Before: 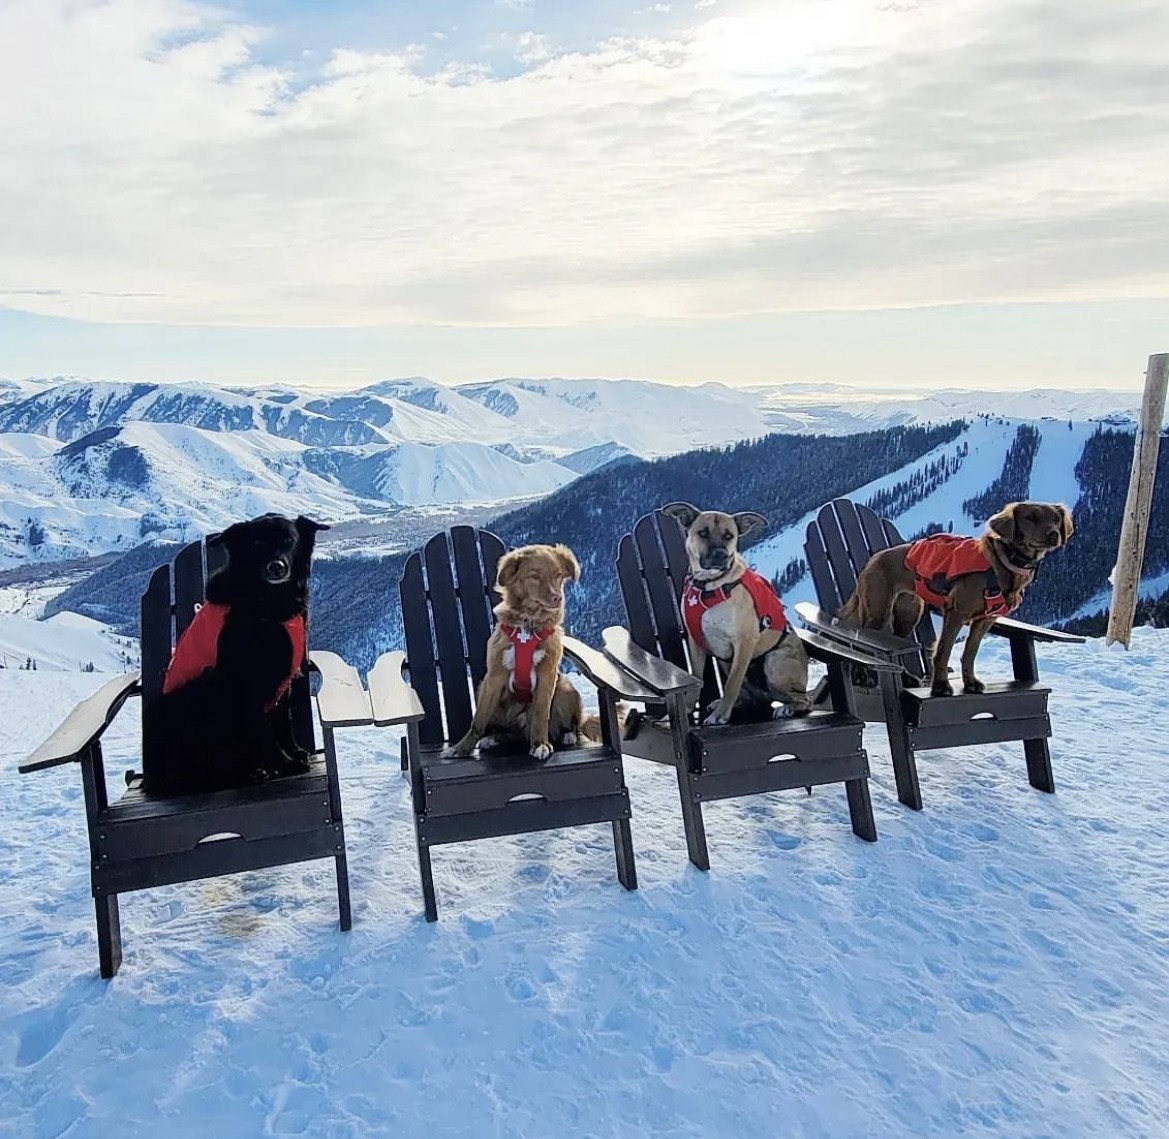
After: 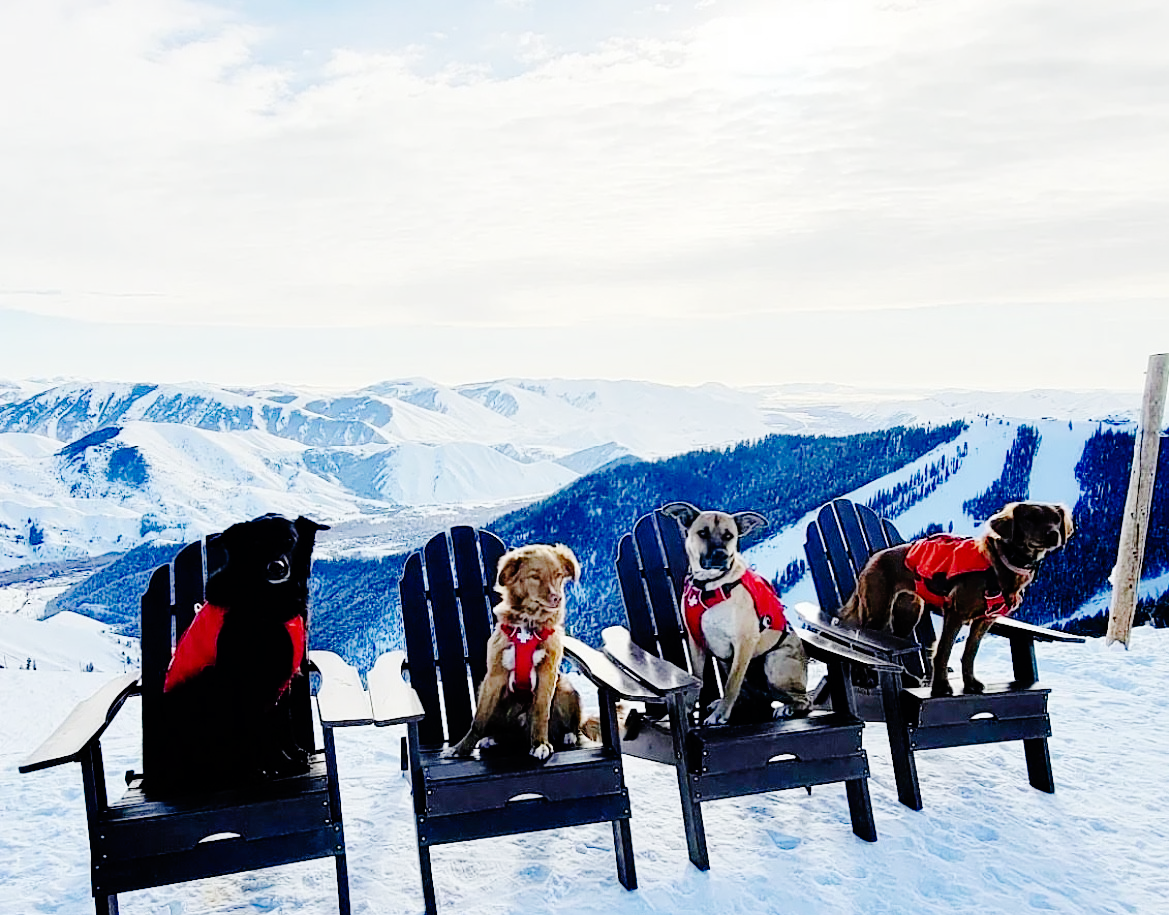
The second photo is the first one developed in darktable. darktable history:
crop: bottom 19.644%
tone equalizer: on, module defaults
base curve: curves: ch0 [(0, 0) (0.036, 0.01) (0.123, 0.254) (0.258, 0.504) (0.507, 0.748) (1, 1)], preserve colors none
